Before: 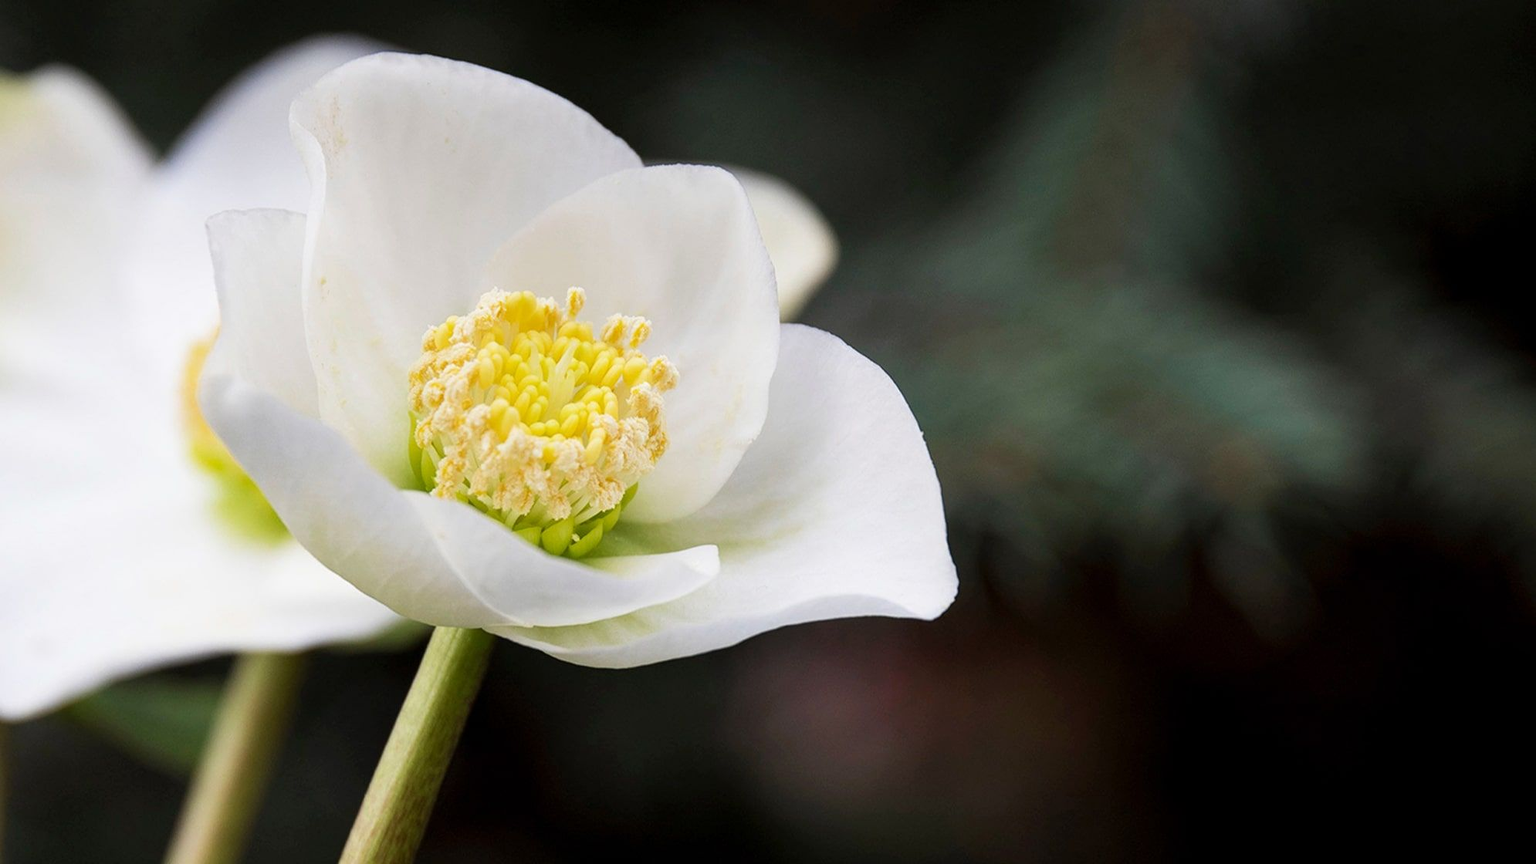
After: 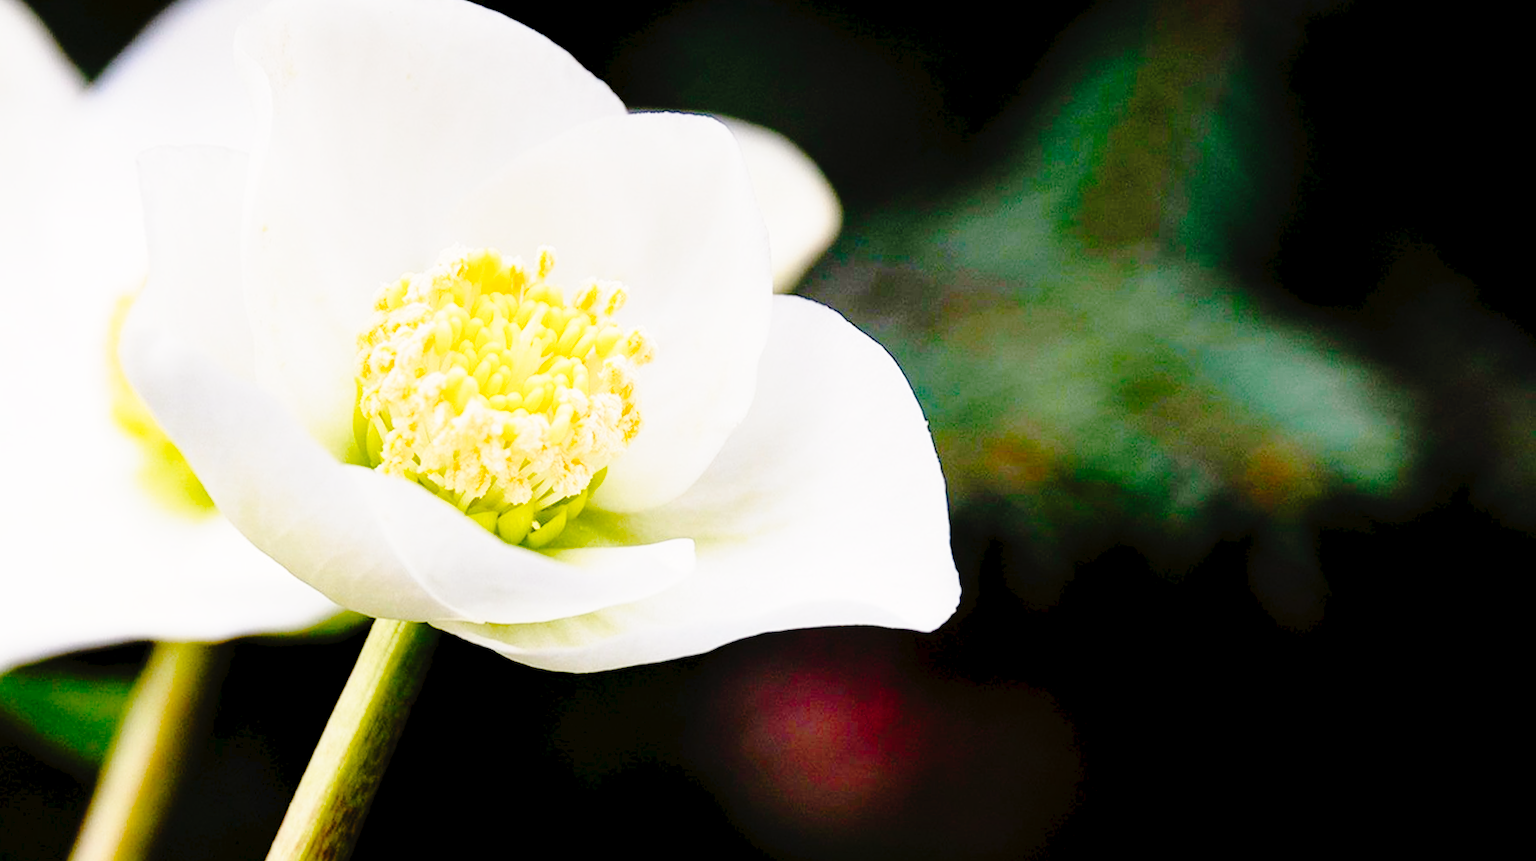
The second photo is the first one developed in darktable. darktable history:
base curve: curves: ch0 [(0, 0) (0.028, 0.03) (0.121, 0.232) (0.46, 0.748) (0.859, 0.968) (1, 1)], preserve colors none
crop and rotate: angle -2.14°, left 3.114%, top 4.166%, right 1.392%, bottom 0.595%
color balance rgb: highlights gain › chroma 1.074%, highlights gain › hue 60.24°, global offset › luminance -0.873%, perceptual saturation grading › global saturation 20%, perceptual saturation grading › highlights -24.976%, perceptual saturation grading › shadows 49.218%
tone curve: curves: ch0 [(0, 0) (0.003, 0.025) (0.011, 0.027) (0.025, 0.032) (0.044, 0.037) (0.069, 0.044) (0.1, 0.054) (0.136, 0.084) (0.177, 0.128) (0.224, 0.196) (0.277, 0.281) (0.335, 0.376) (0.399, 0.461) (0.468, 0.534) (0.543, 0.613) (0.623, 0.692) (0.709, 0.77) (0.801, 0.849) (0.898, 0.934) (1, 1)], preserve colors none
